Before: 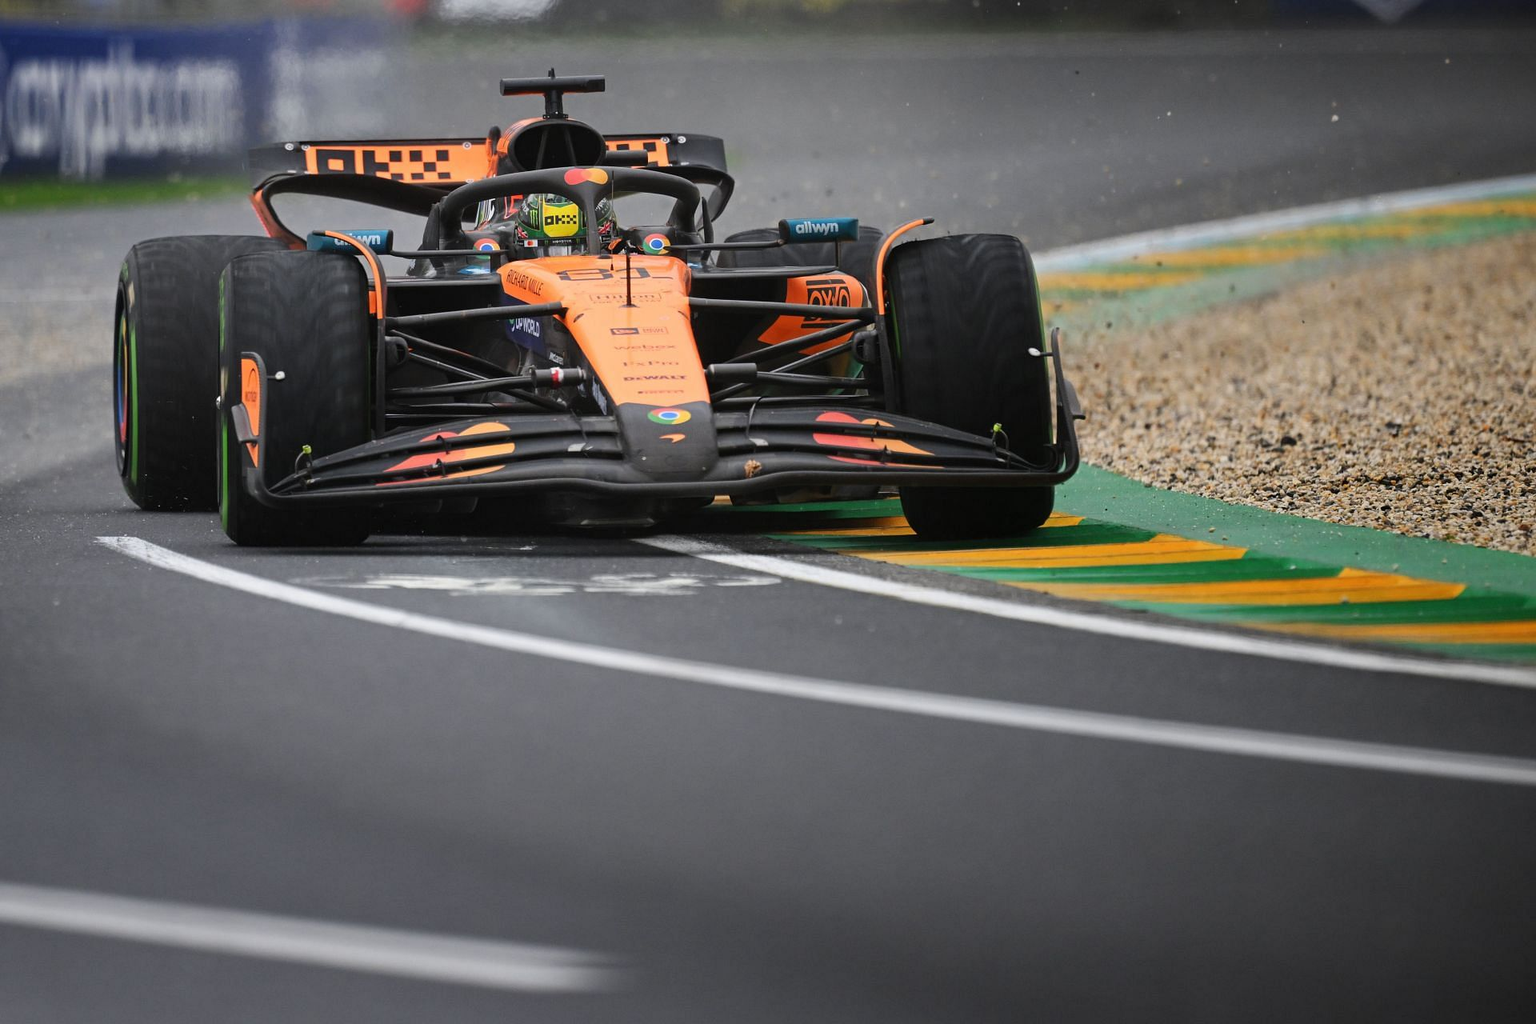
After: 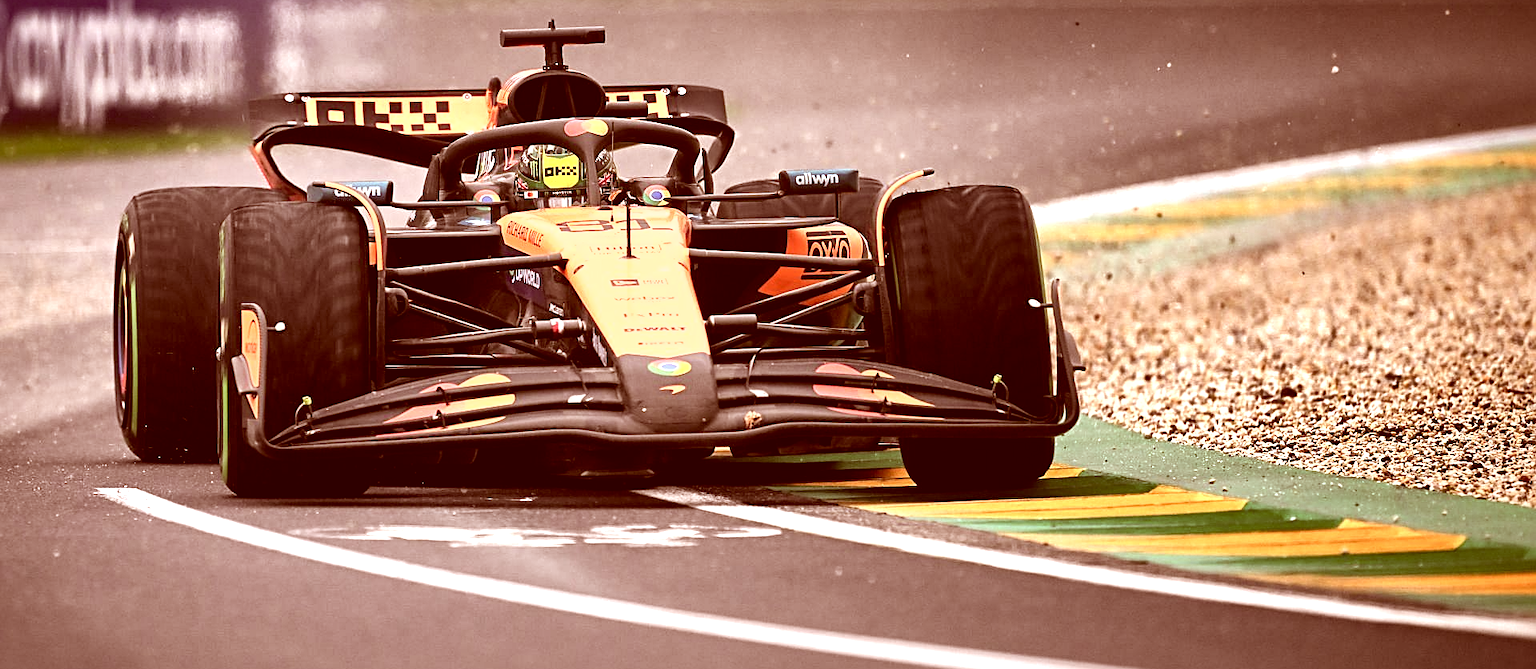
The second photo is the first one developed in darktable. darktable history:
crop and rotate: top 4.8%, bottom 29.806%
shadows and highlights: shadows -11.12, white point adjustment 1.43, highlights 10.16
exposure: exposure -0.043 EV, compensate highlight preservation false
color correction: highlights a* 9.05, highlights b* 8.67, shadows a* 39.54, shadows b* 39.74, saturation 0.778
tone equalizer: -8 EV -1.1 EV, -7 EV -1.04 EV, -6 EV -0.902 EV, -5 EV -0.614 EV, -3 EV 0.544 EV, -2 EV 0.875 EV, -1 EV 0.996 EV, +0 EV 1.08 EV, smoothing diameter 24.91%, edges refinement/feathering 14, preserve details guided filter
sharpen: on, module defaults
local contrast: mode bilateral grid, contrast 69, coarseness 75, detail 180%, midtone range 0.2
